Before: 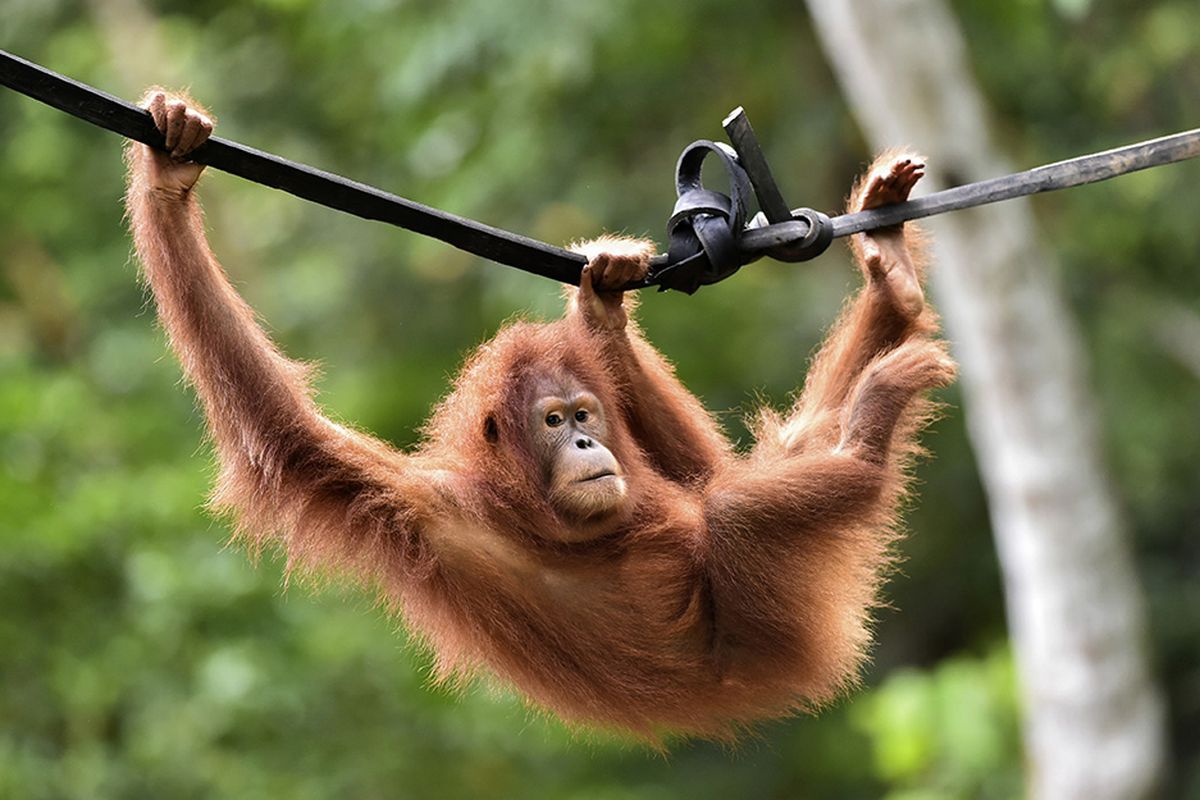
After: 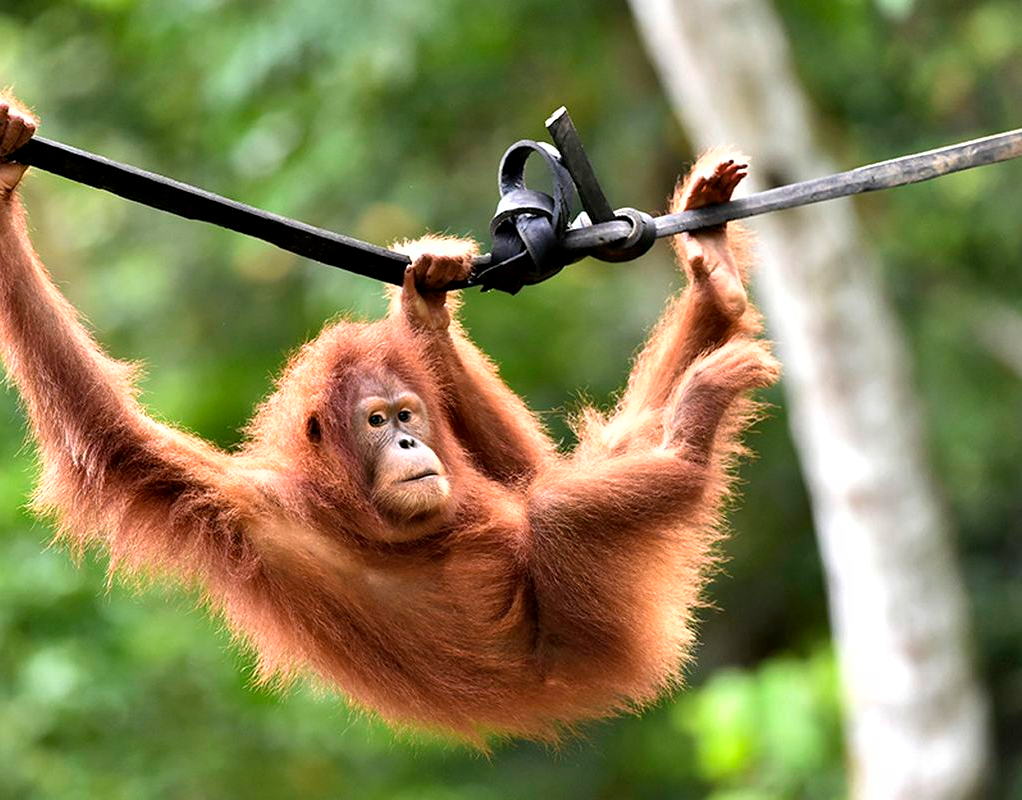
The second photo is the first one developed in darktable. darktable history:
exposure: black level correction 0.001, exposure 0.498 EV, compensate highlight preservation false
base curve: curves: ch0 [(0, 0) (0.472, 0.455) (1, 1)], preserve colors none
shadows and highlights: soften with gaussian
crop and rotate: left 14.777%
